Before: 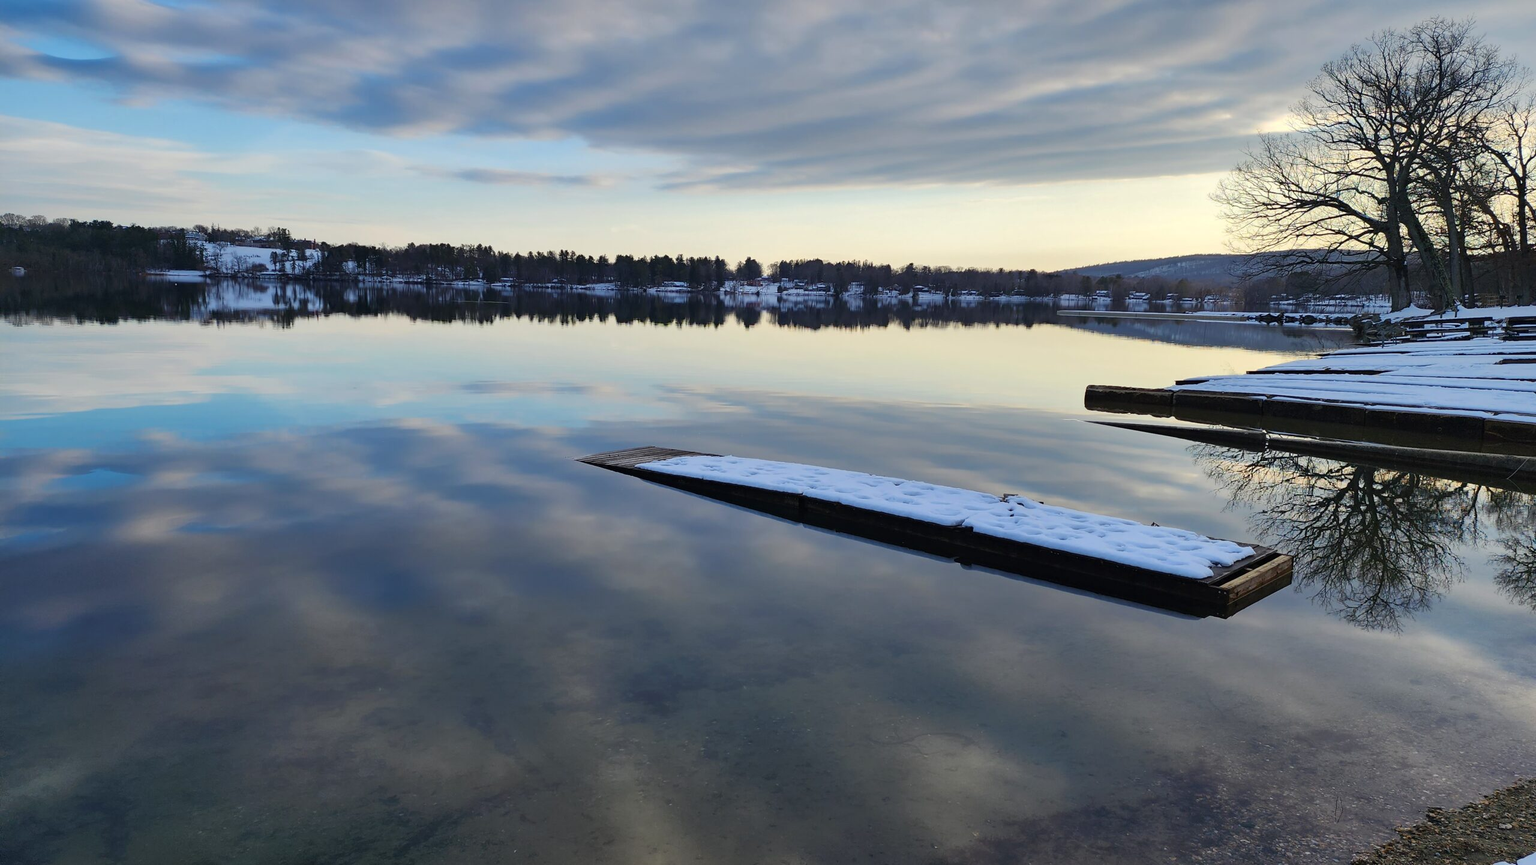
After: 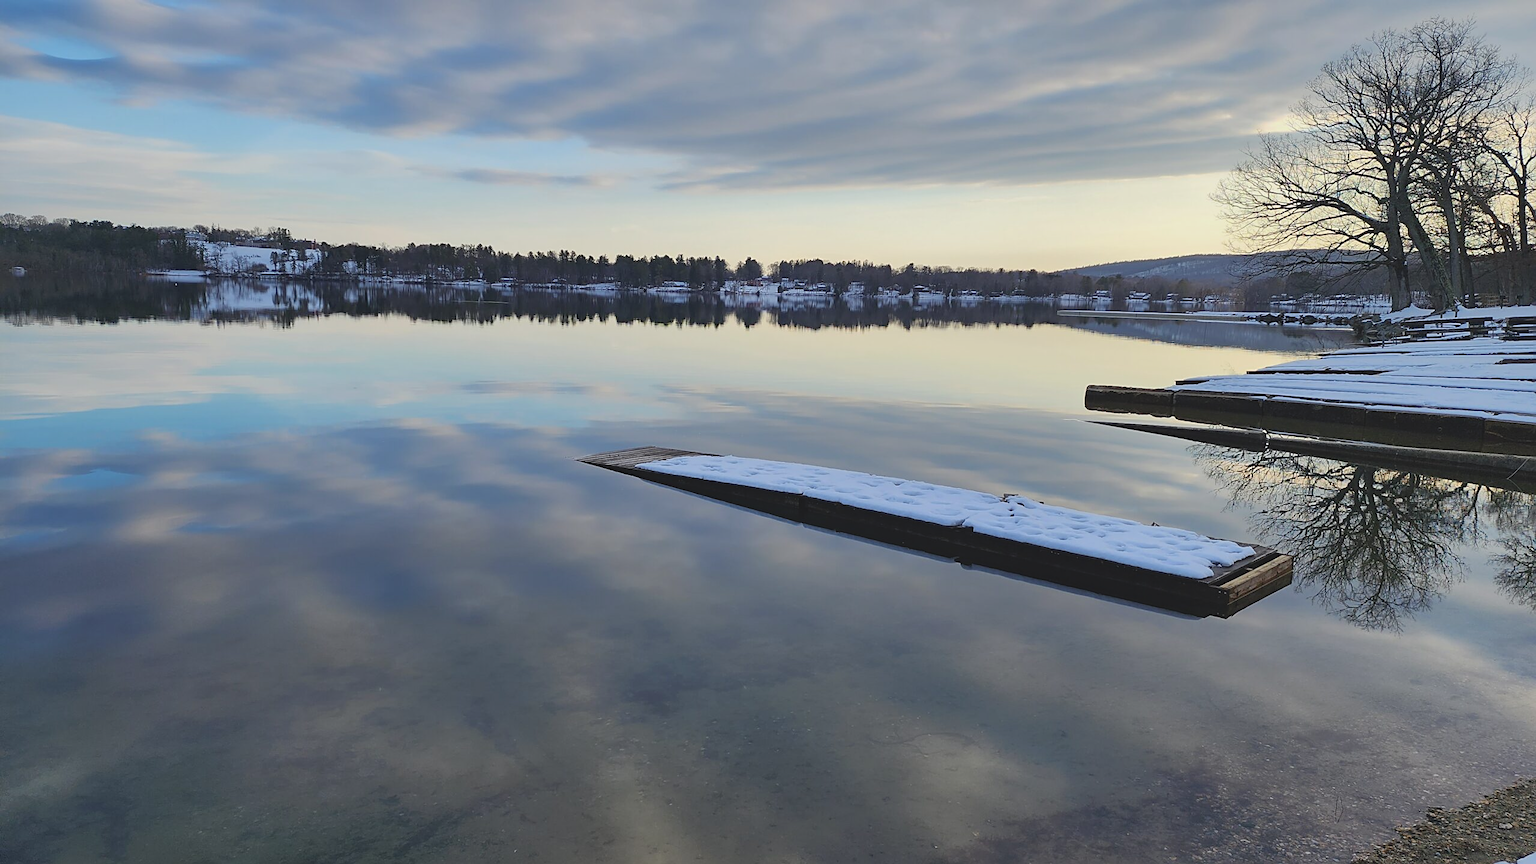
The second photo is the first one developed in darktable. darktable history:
contrast brightness saturation: contrast -0.15, brightness 0.05, saturation -0.12
sharpen: on, module defaults
